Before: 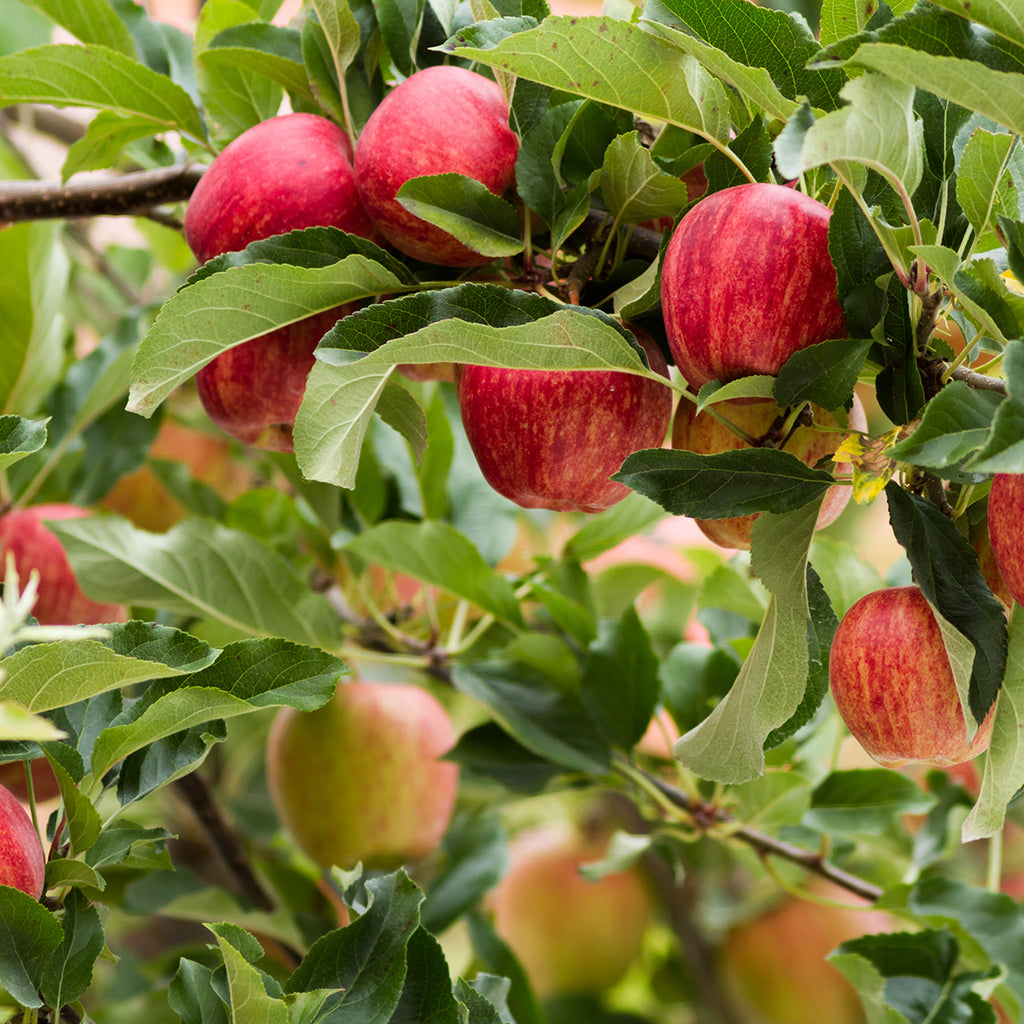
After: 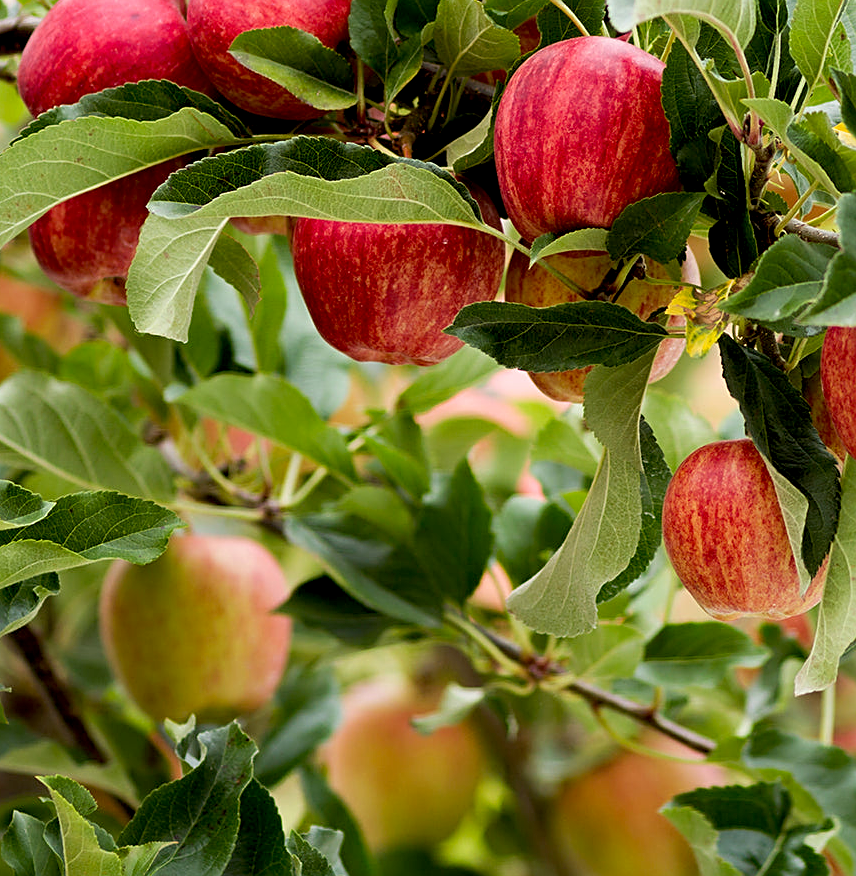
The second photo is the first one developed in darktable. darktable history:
exposure: black level correction 0.01, exposure 0.017 EV, compensate highlight preservation false
crop: left 16.317%, top 14.379%
sharpen: on, module defaults
